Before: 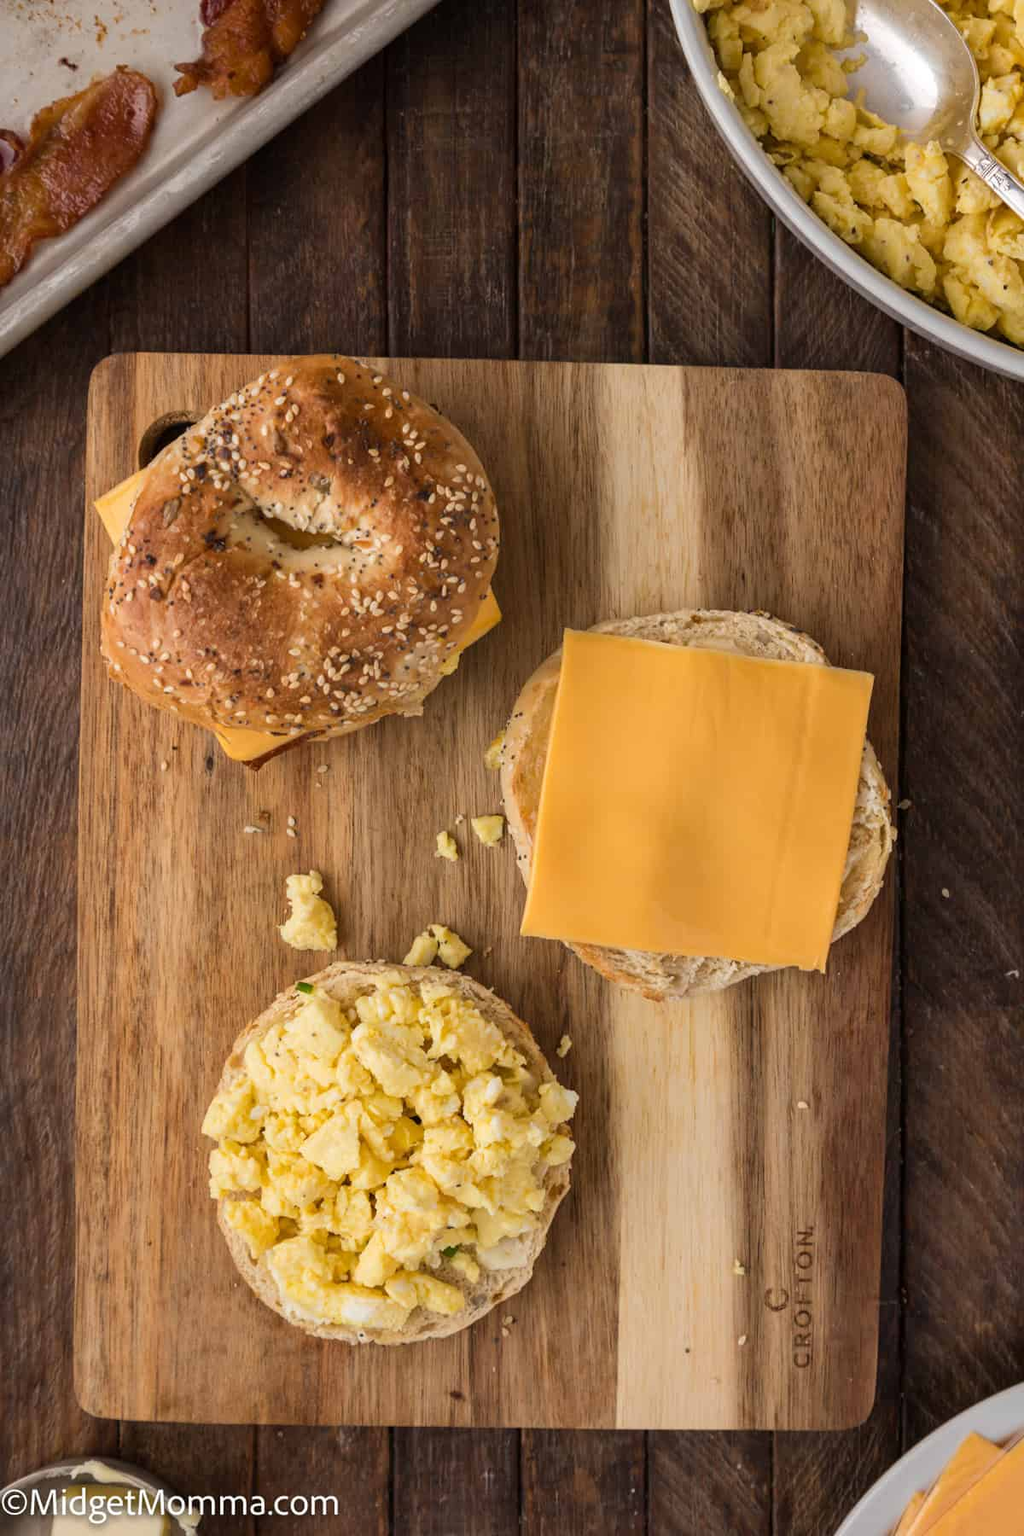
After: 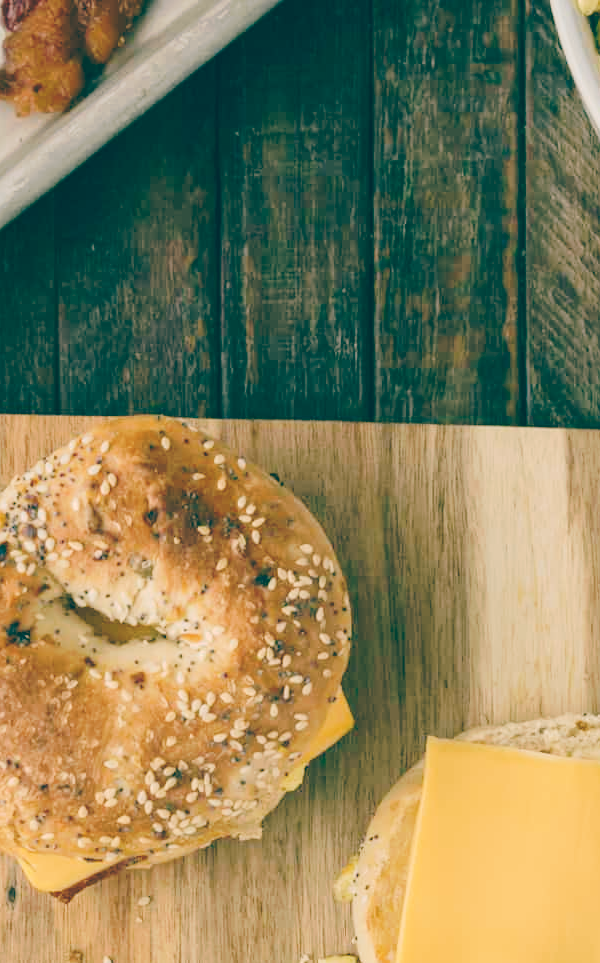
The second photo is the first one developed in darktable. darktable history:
crop: left 19.556%, right 30.401%, bottom 46.458%
contrast brightness saturation: saturation 0.13
tone curve: curves: ch0 [(0, 0) (0.003, 0.021) (0.011, 0.033) (0.025, 0.059) (0.044, 0.097) (0.069, 0.141) (0.1, 0.186) (0.136, 0.237) (0.177, 0.298) (0.224, 0.378) (0.277, 0.47) (0.335, 0.542) (0.399, 0.605) (0.468, 0.678) (0.543, 0.724) (0.623, 0.787) (0.709, 0.829) (0.801, 0.875) (0.898, 0.912) (1, 1)], preserve colors none
white balance: emerald 1
color balance: lift [1.005, 0.99, 1.007, 1.01], gamma [1, 0.979, 1.011, 1.021], gain [0.923, 1.098, 1.025, 0.902], input saturation 90.45%, contrast 7.73%, output saturation 105.91%
